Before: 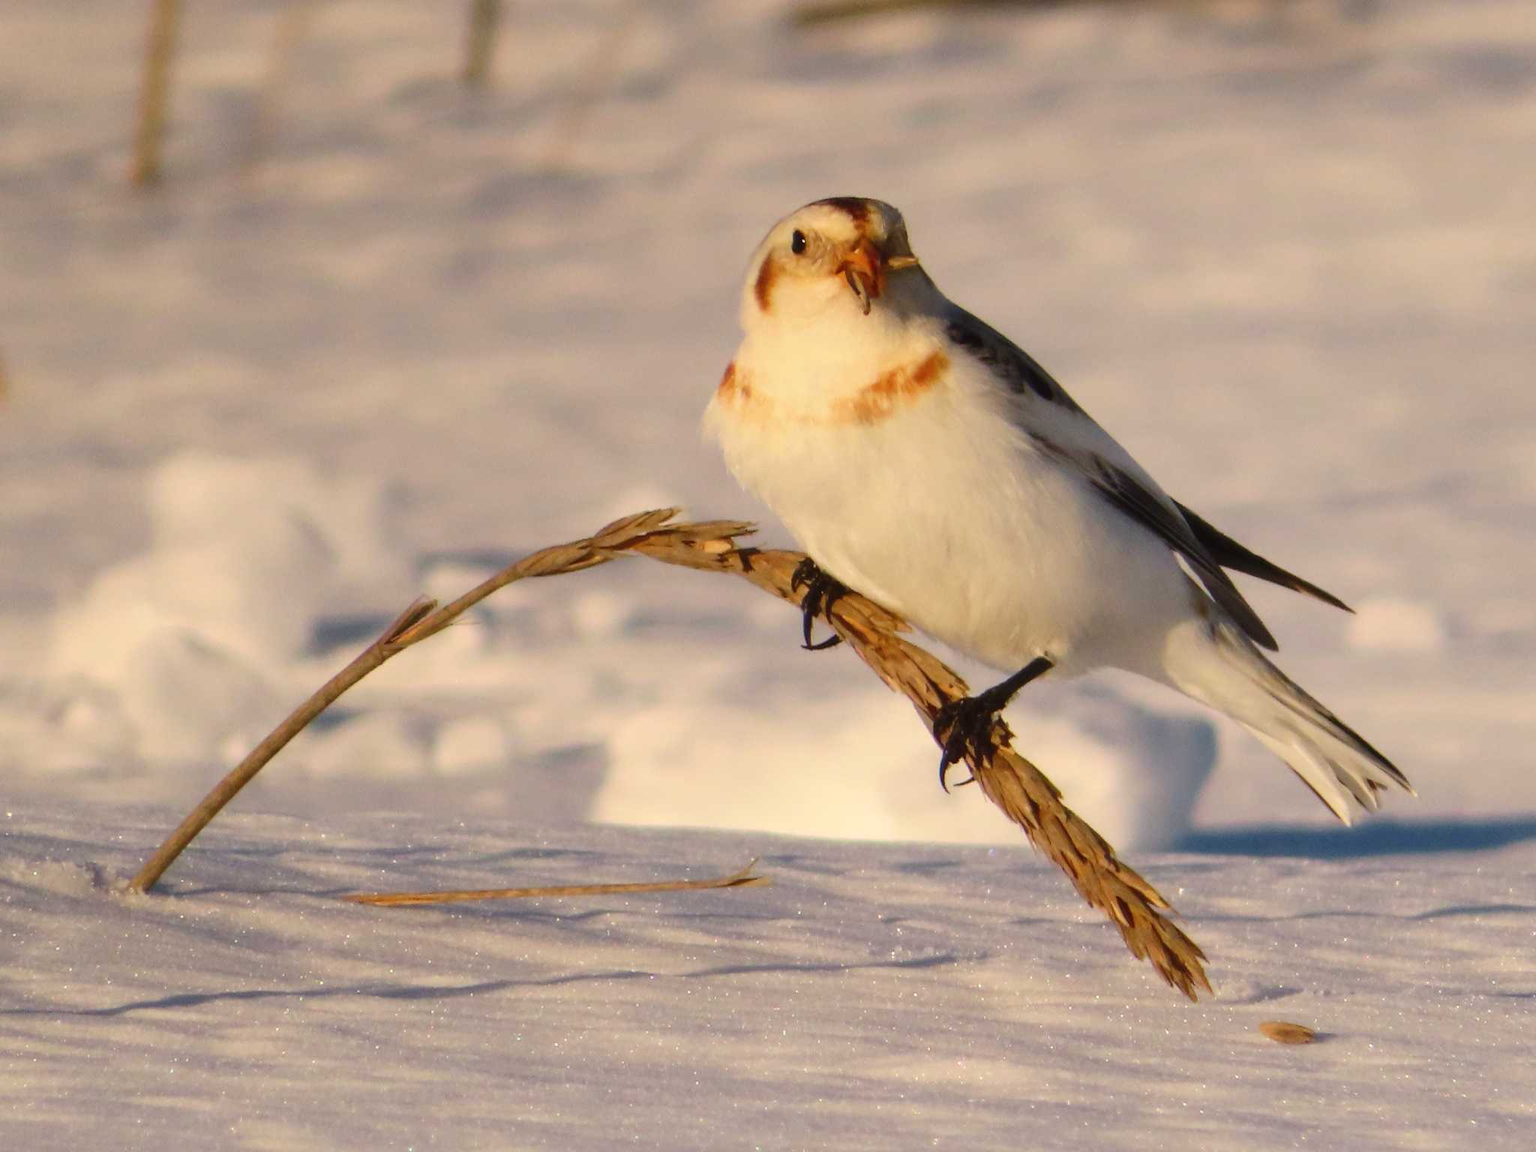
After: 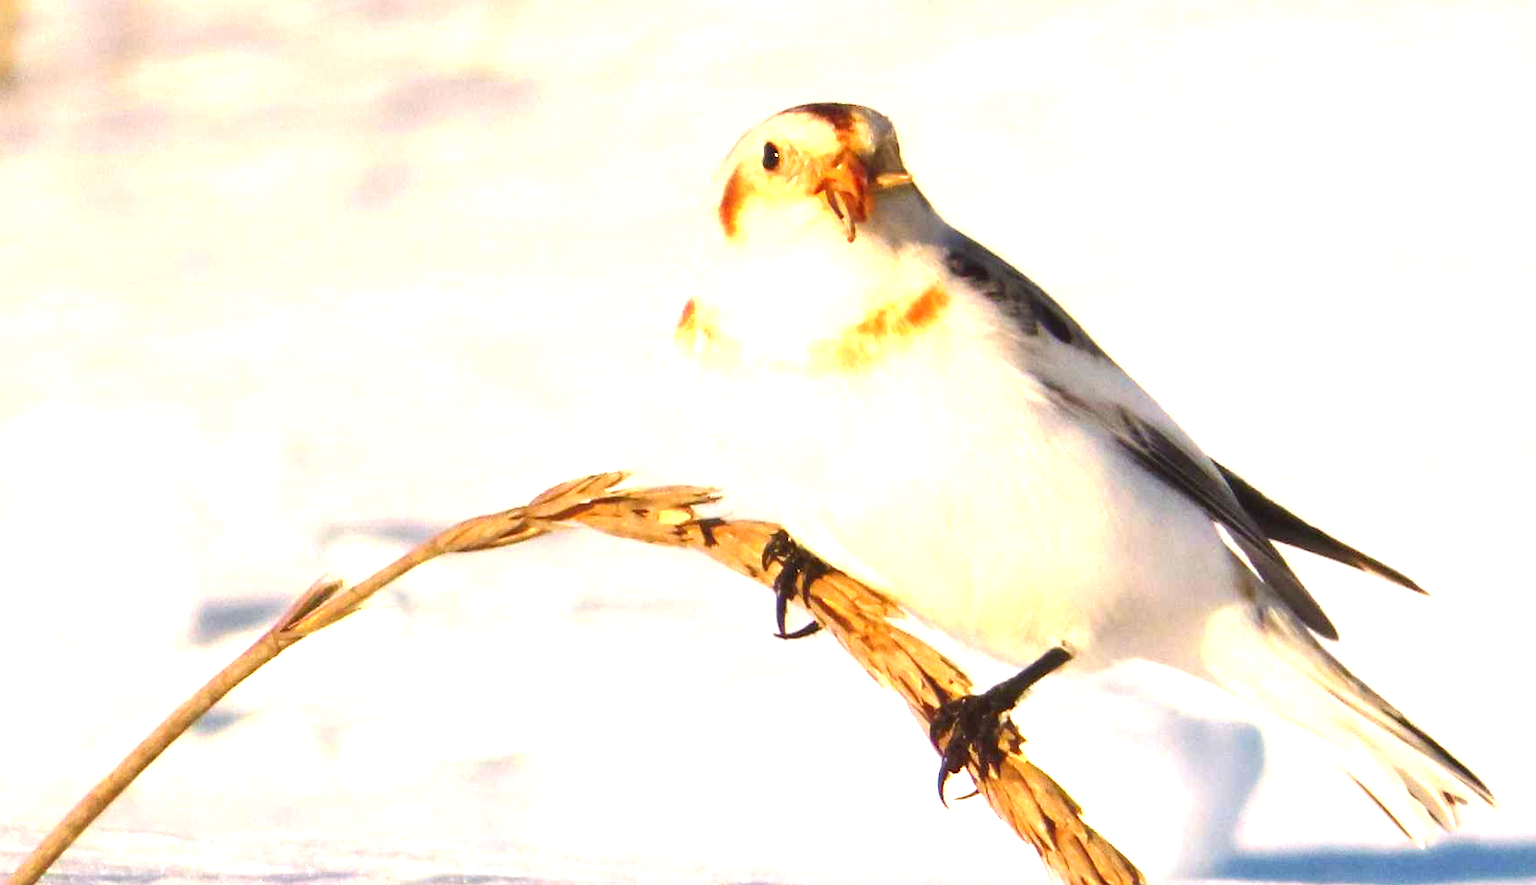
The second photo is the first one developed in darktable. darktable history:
crop and rotate: left 9.631%, top 9.632%, right 5.861%, bottom 25.449%
exposure: black level correction 0.001, exposure 1.735 EV, compensate highlight preservation false
local contrast: mode bilateral grid, contrast 15, coarseness 37, detail 105%, midtone range 0.2
